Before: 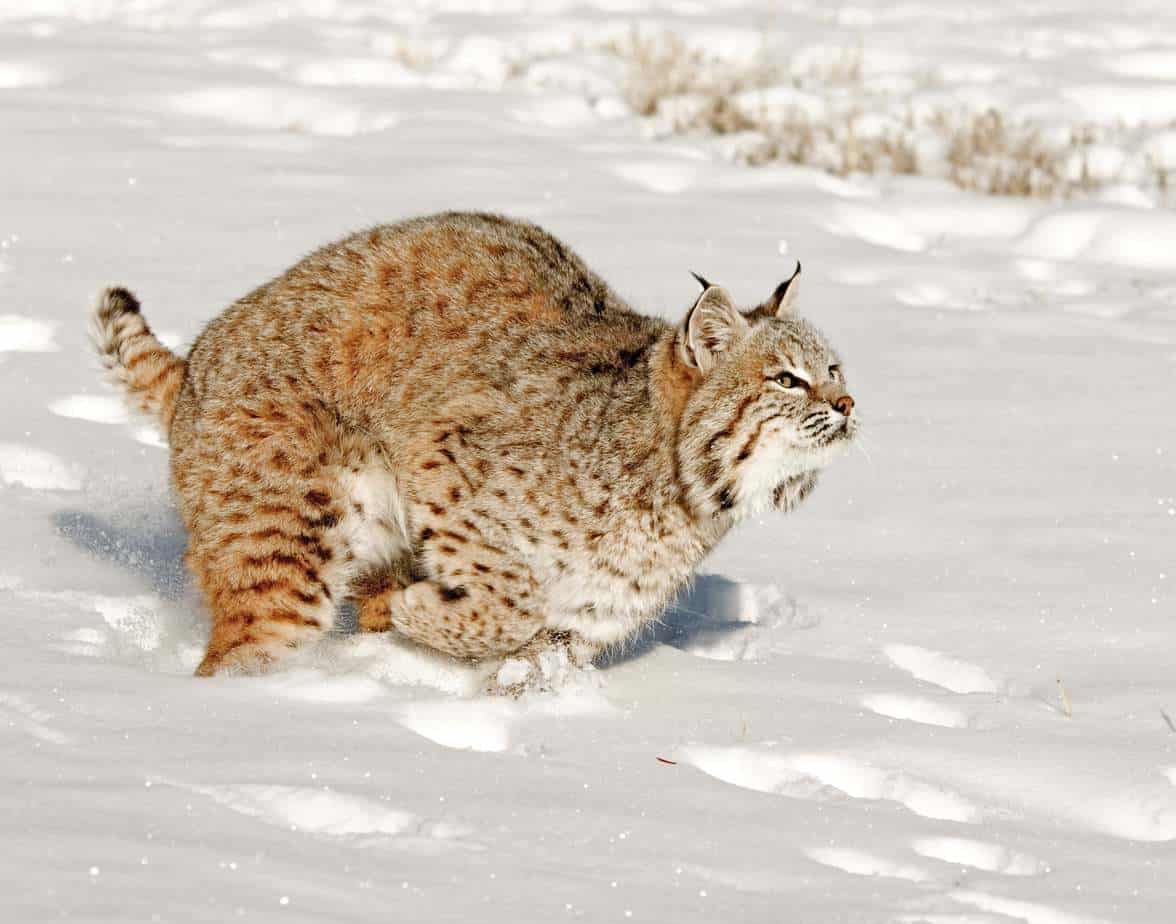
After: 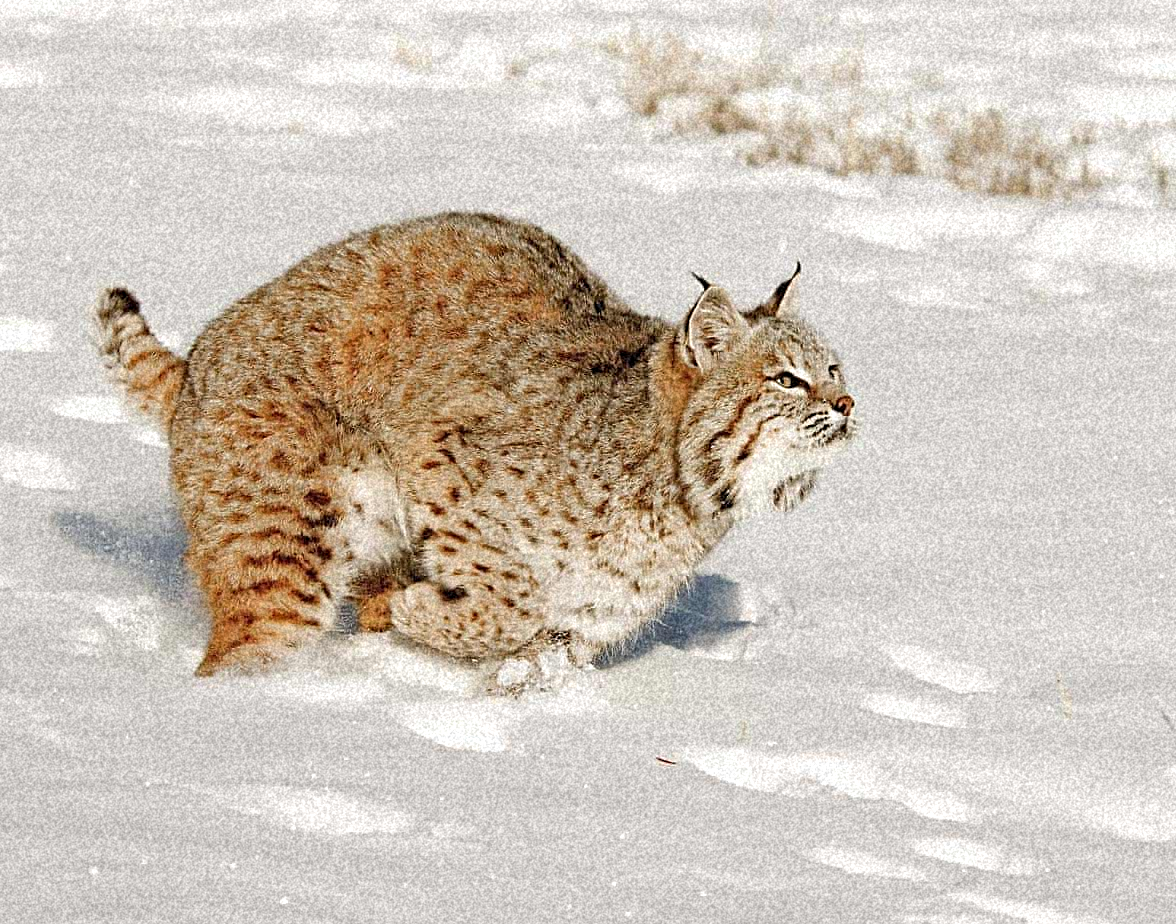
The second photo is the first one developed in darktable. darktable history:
grain: coarseness 46.9 ISO, strength 50.21%, mid-tones bias 0%
sharpen: on, module defaults
